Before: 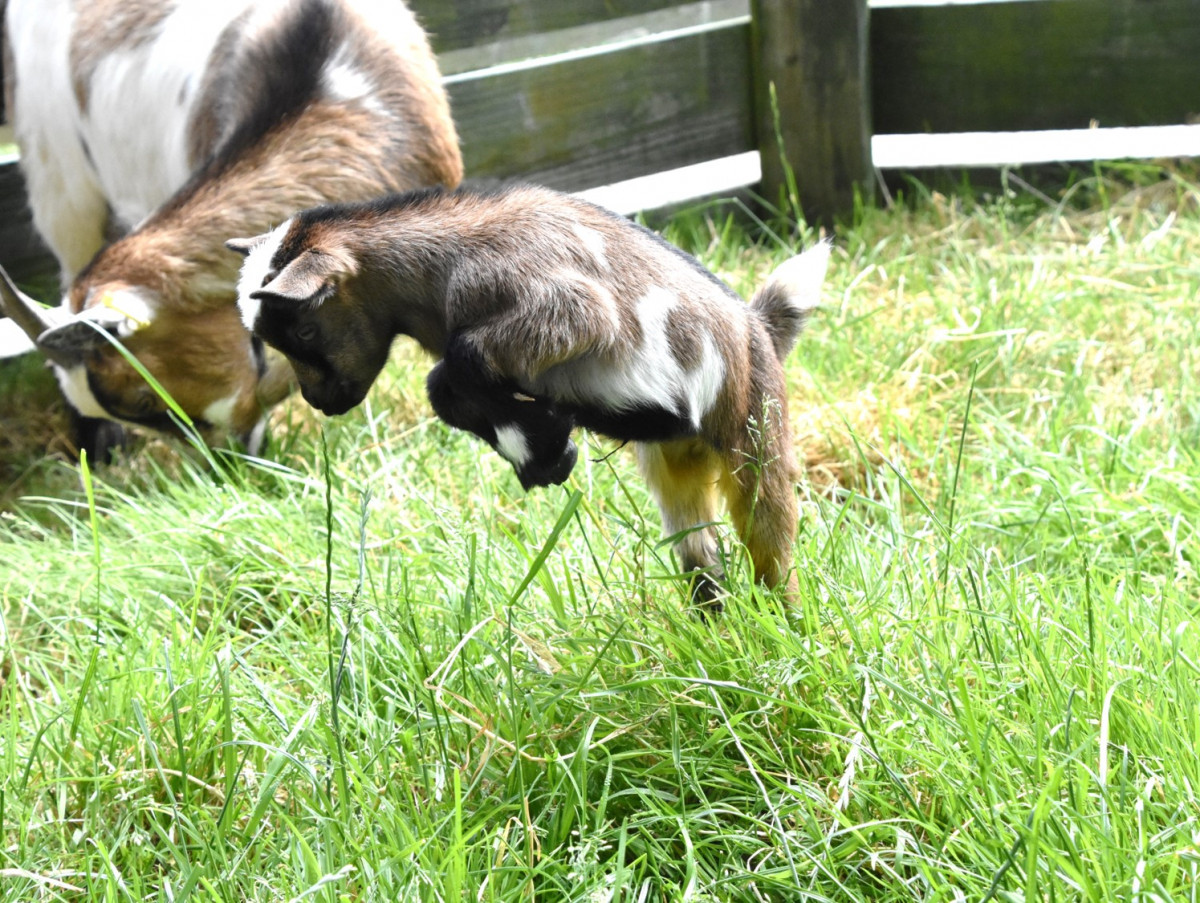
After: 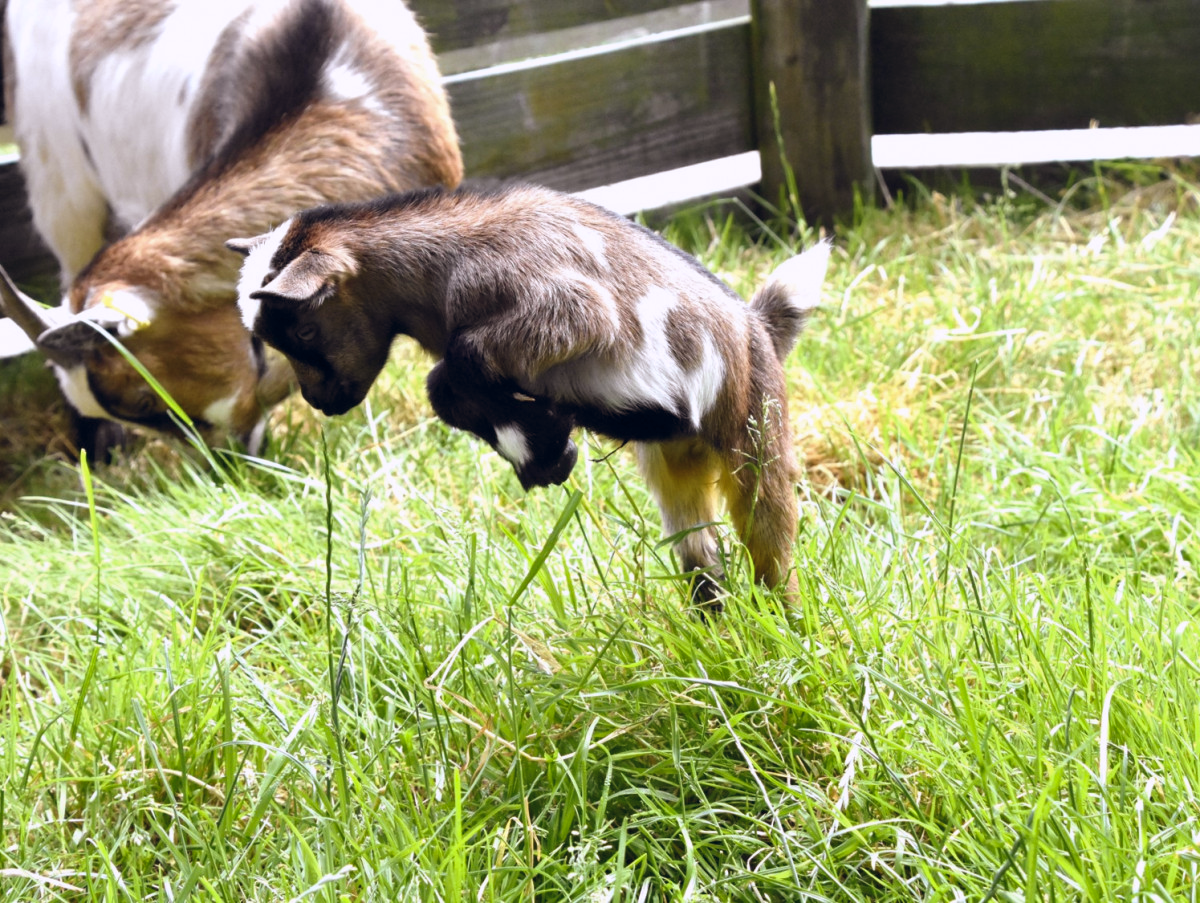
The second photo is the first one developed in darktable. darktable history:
rgb levels: mode RGB, independent channels, levels [[0, 0.5, 1], [0, 0.521, 1], [0, 0.536, 1]]
white balance: red 0.924, blue 1.095
color balance rgb: shadows lift › hue 87.51°, highlights gain › chroma 3.21%, highlights gain › hue 55.1°, global offset › chroma 0.15%, global offset › hue 253.66°, linear chroma grading › global chroma 0.5%
exposure: black level correction 0.001, compensate highlight preservation false
